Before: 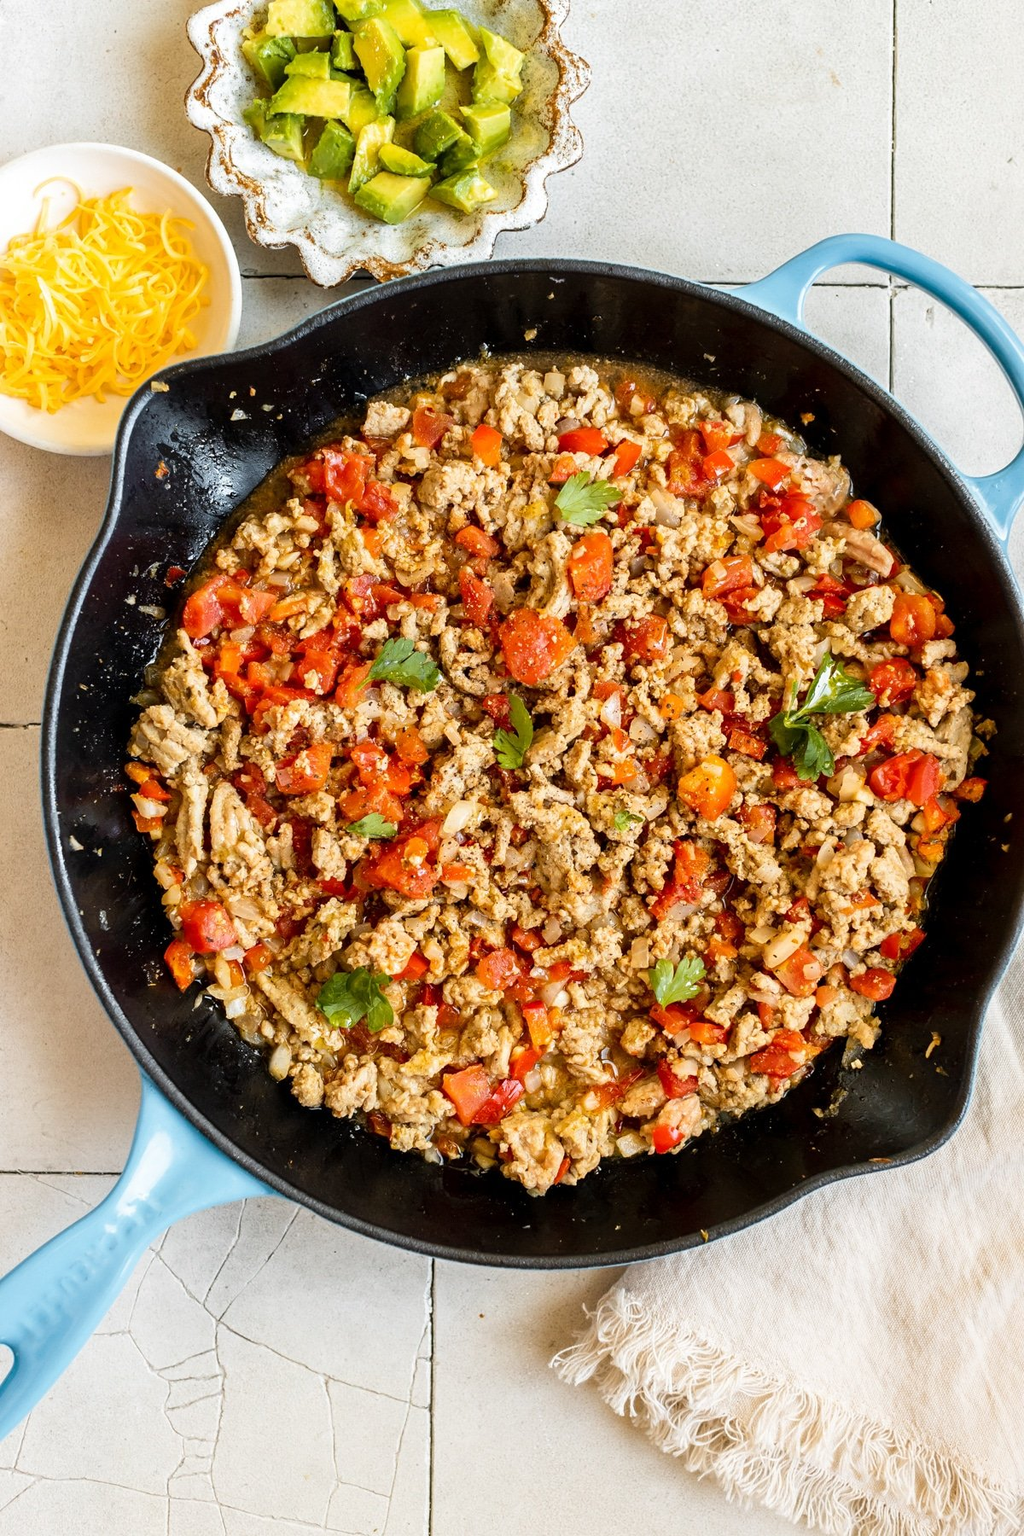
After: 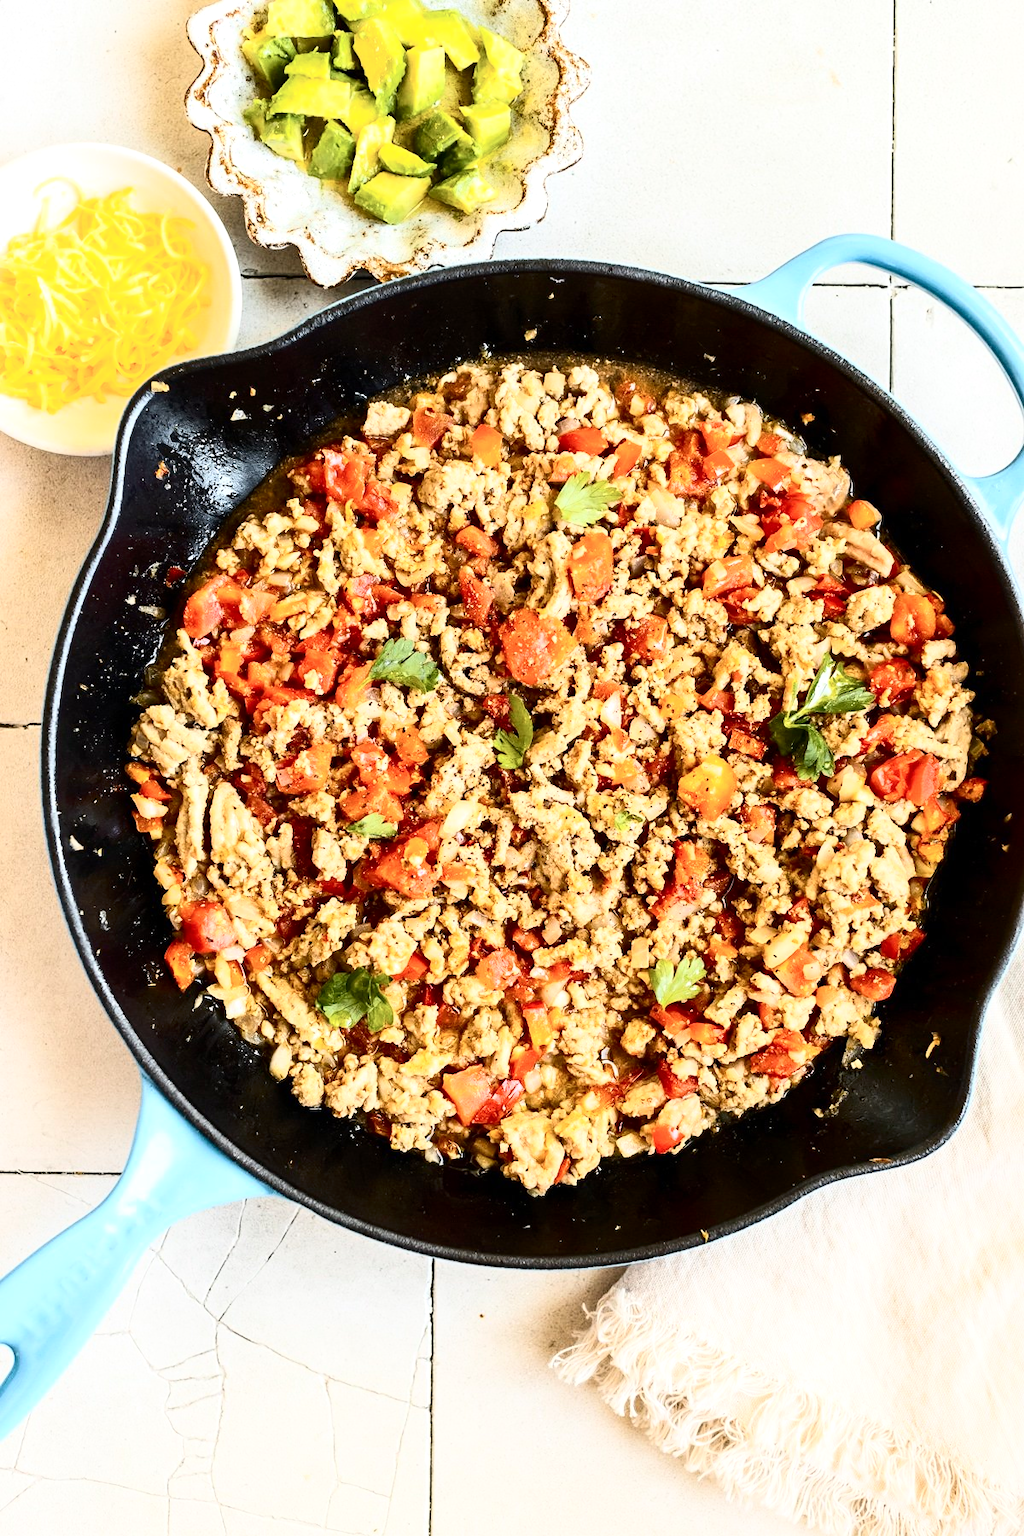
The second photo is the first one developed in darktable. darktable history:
contrast brightness saturation: contrast 0.394, brightness 0.103
exposure: exposure 0.208 EV, compensate highlight preservation false
